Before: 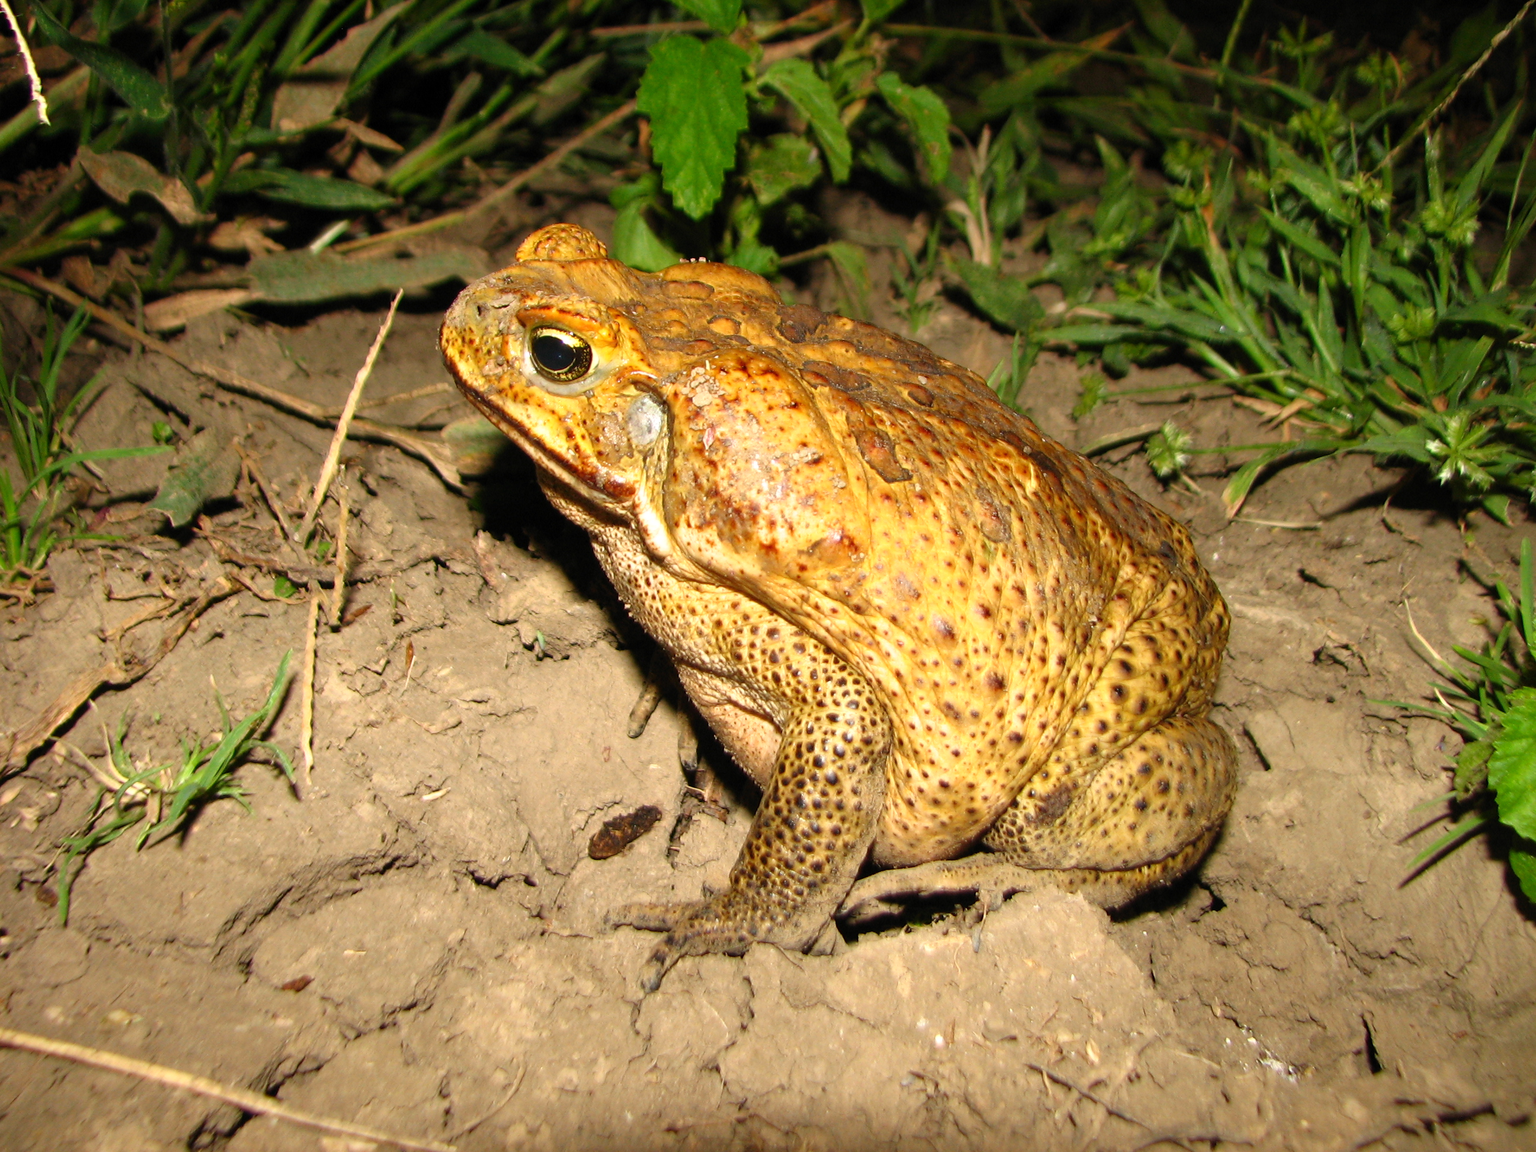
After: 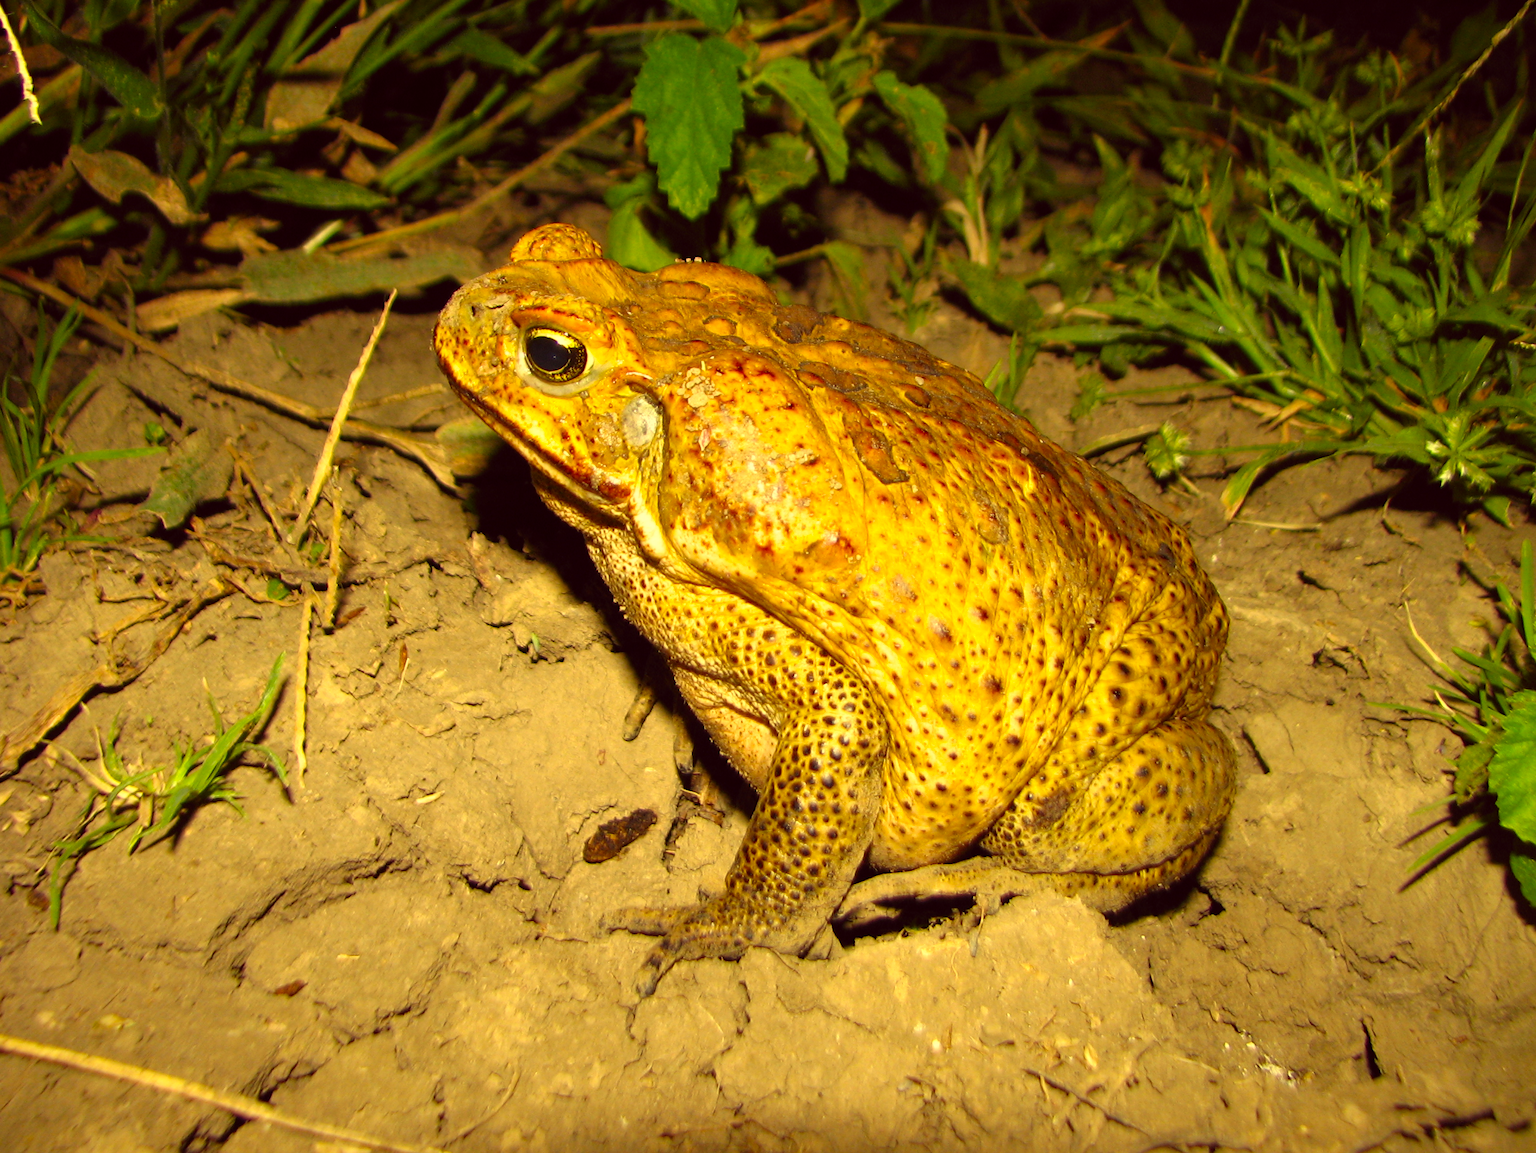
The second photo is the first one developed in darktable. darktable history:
color correction: highlights a* -0.482, highlights b* 40, shadows a* 9.8, shadows b* -0.161
crop and rotate: left 0.614%, top 0.179%, bottom 0.309%
